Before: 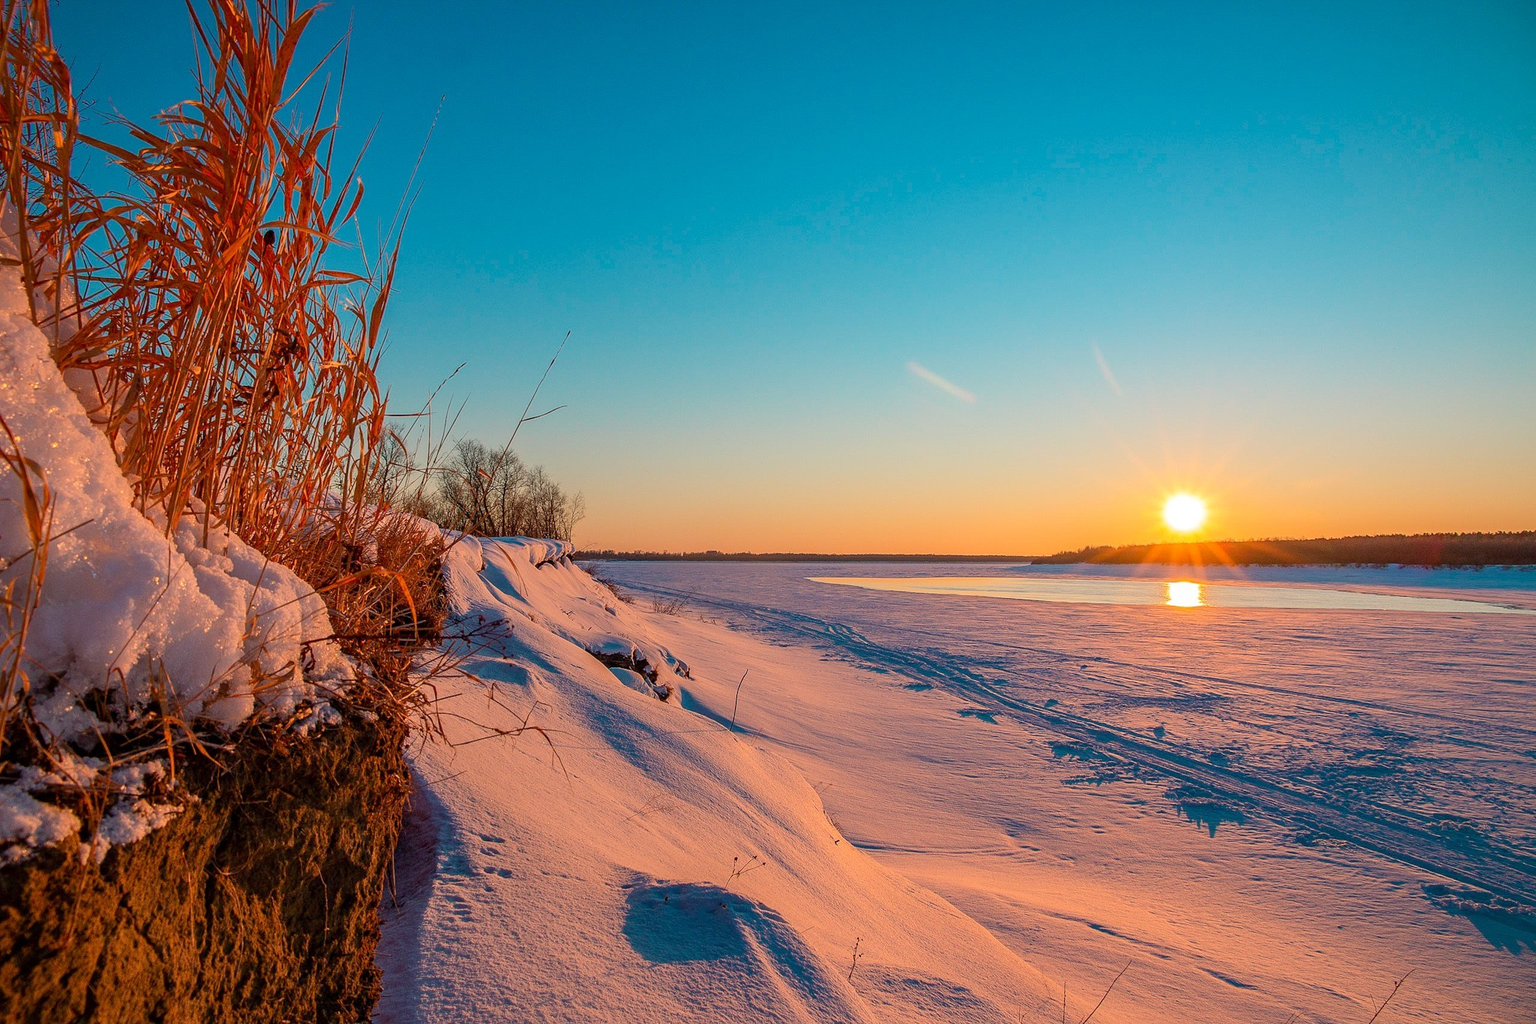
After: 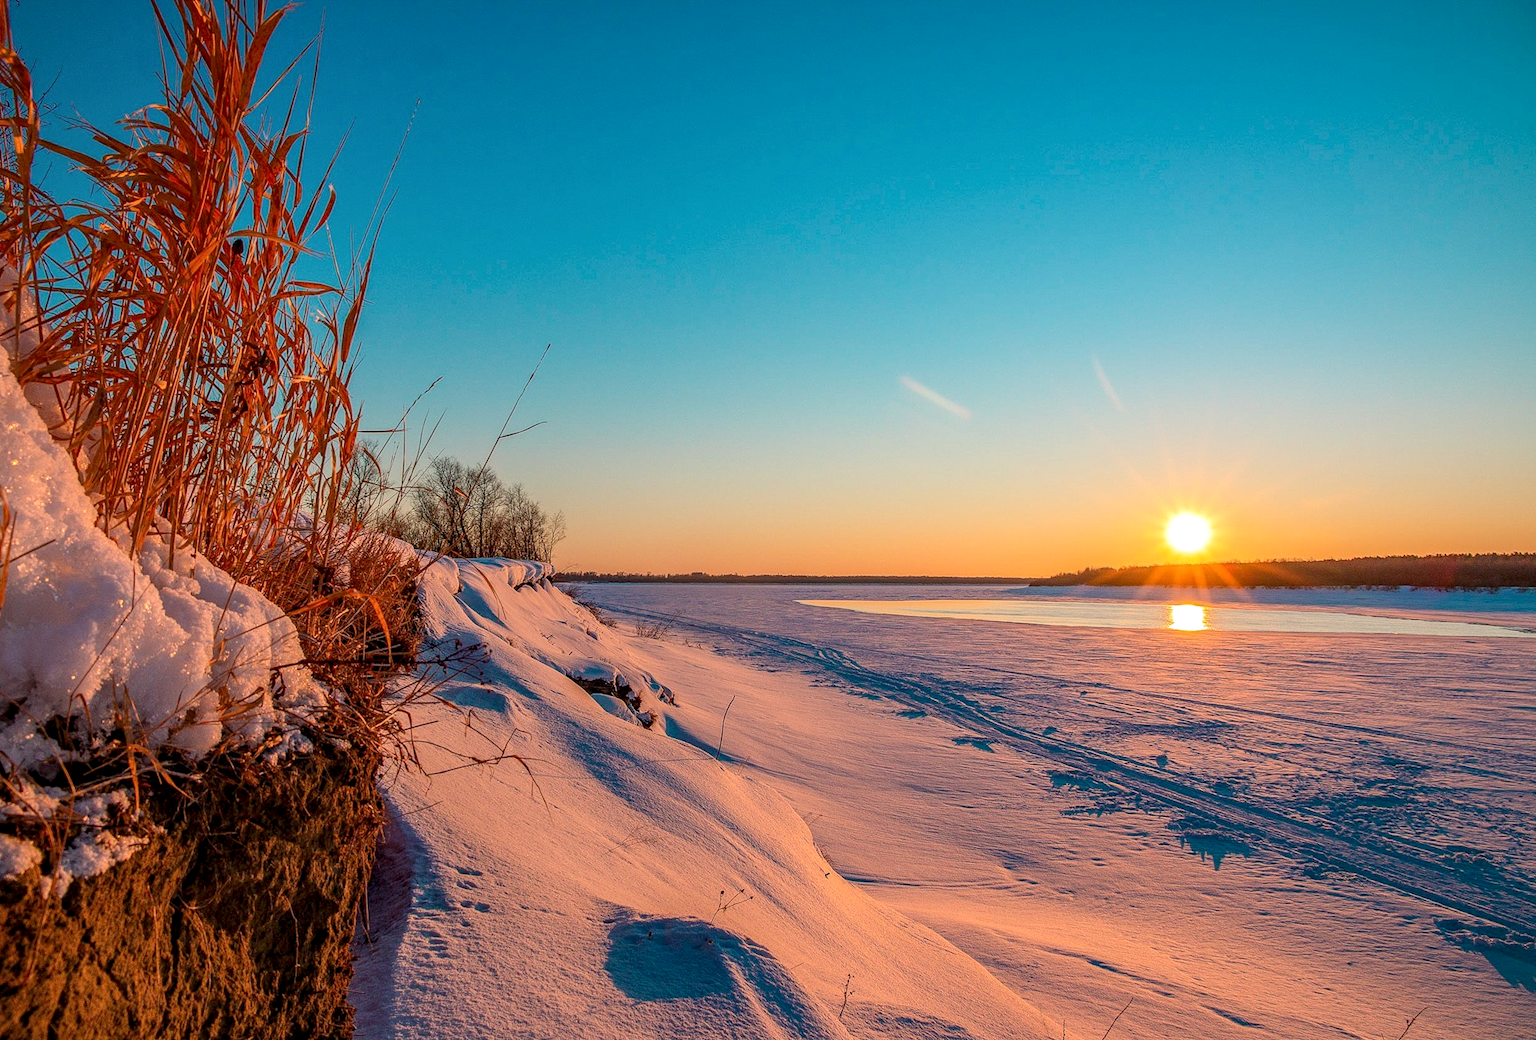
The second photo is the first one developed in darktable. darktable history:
crop and rotate: left 2.642%, right 1.051%, bottom 2.18%
local contrast: on, module defaults
